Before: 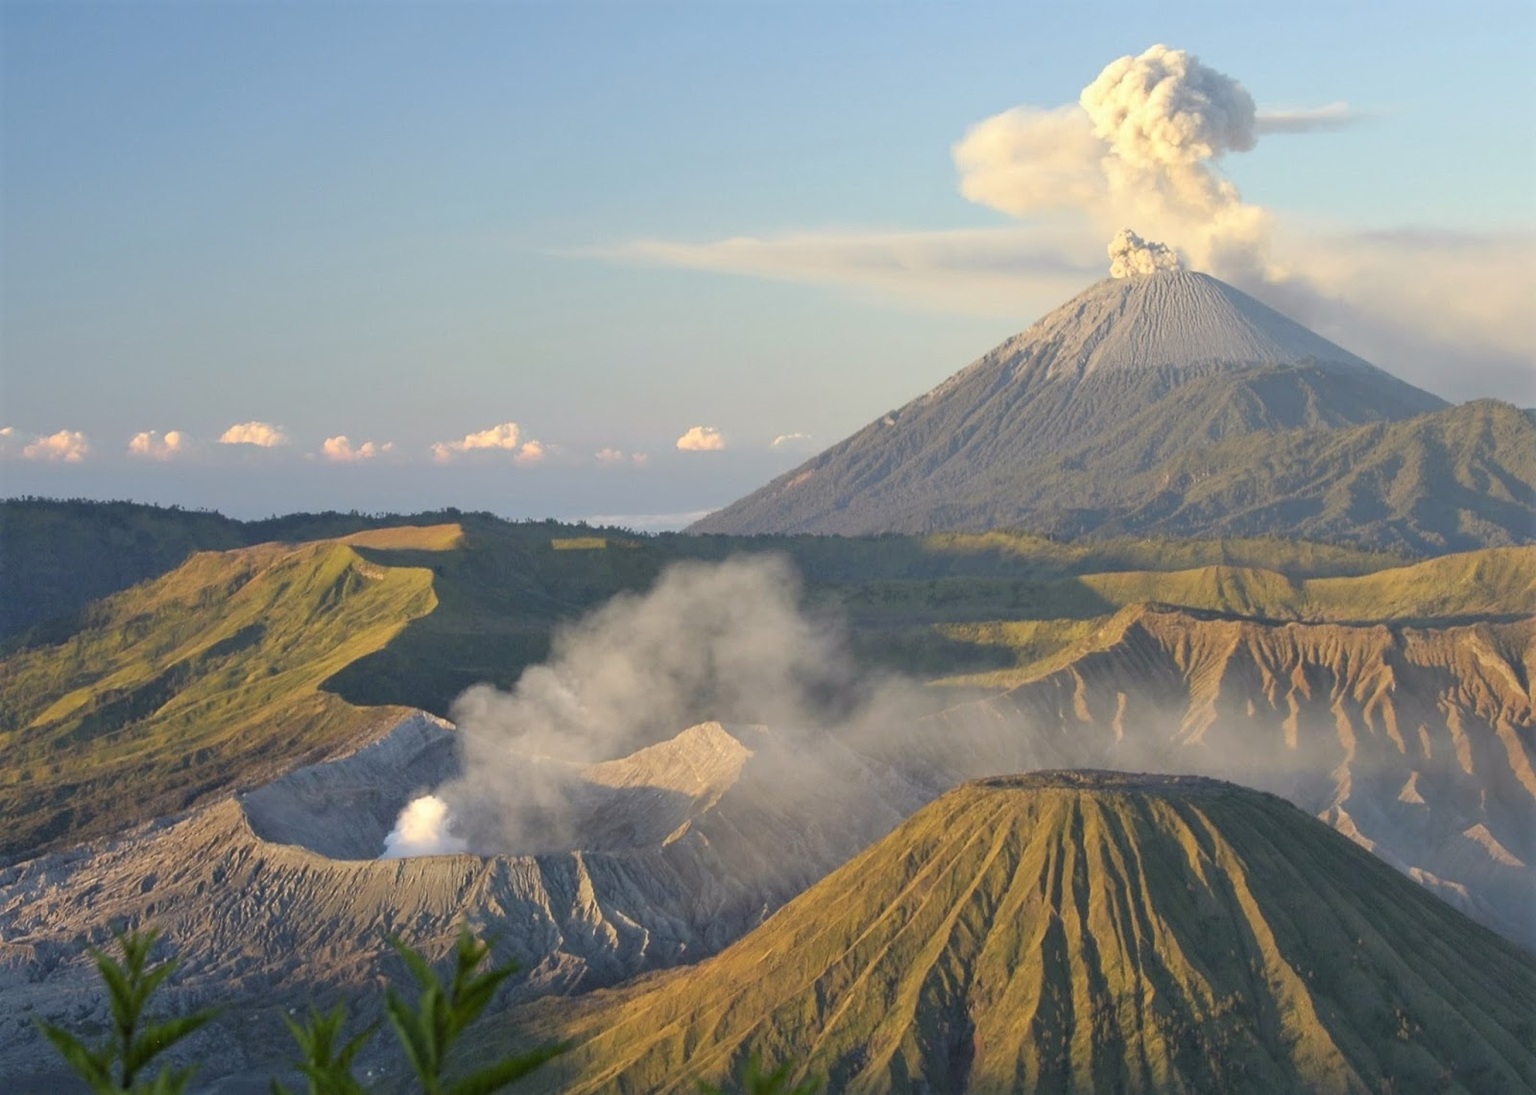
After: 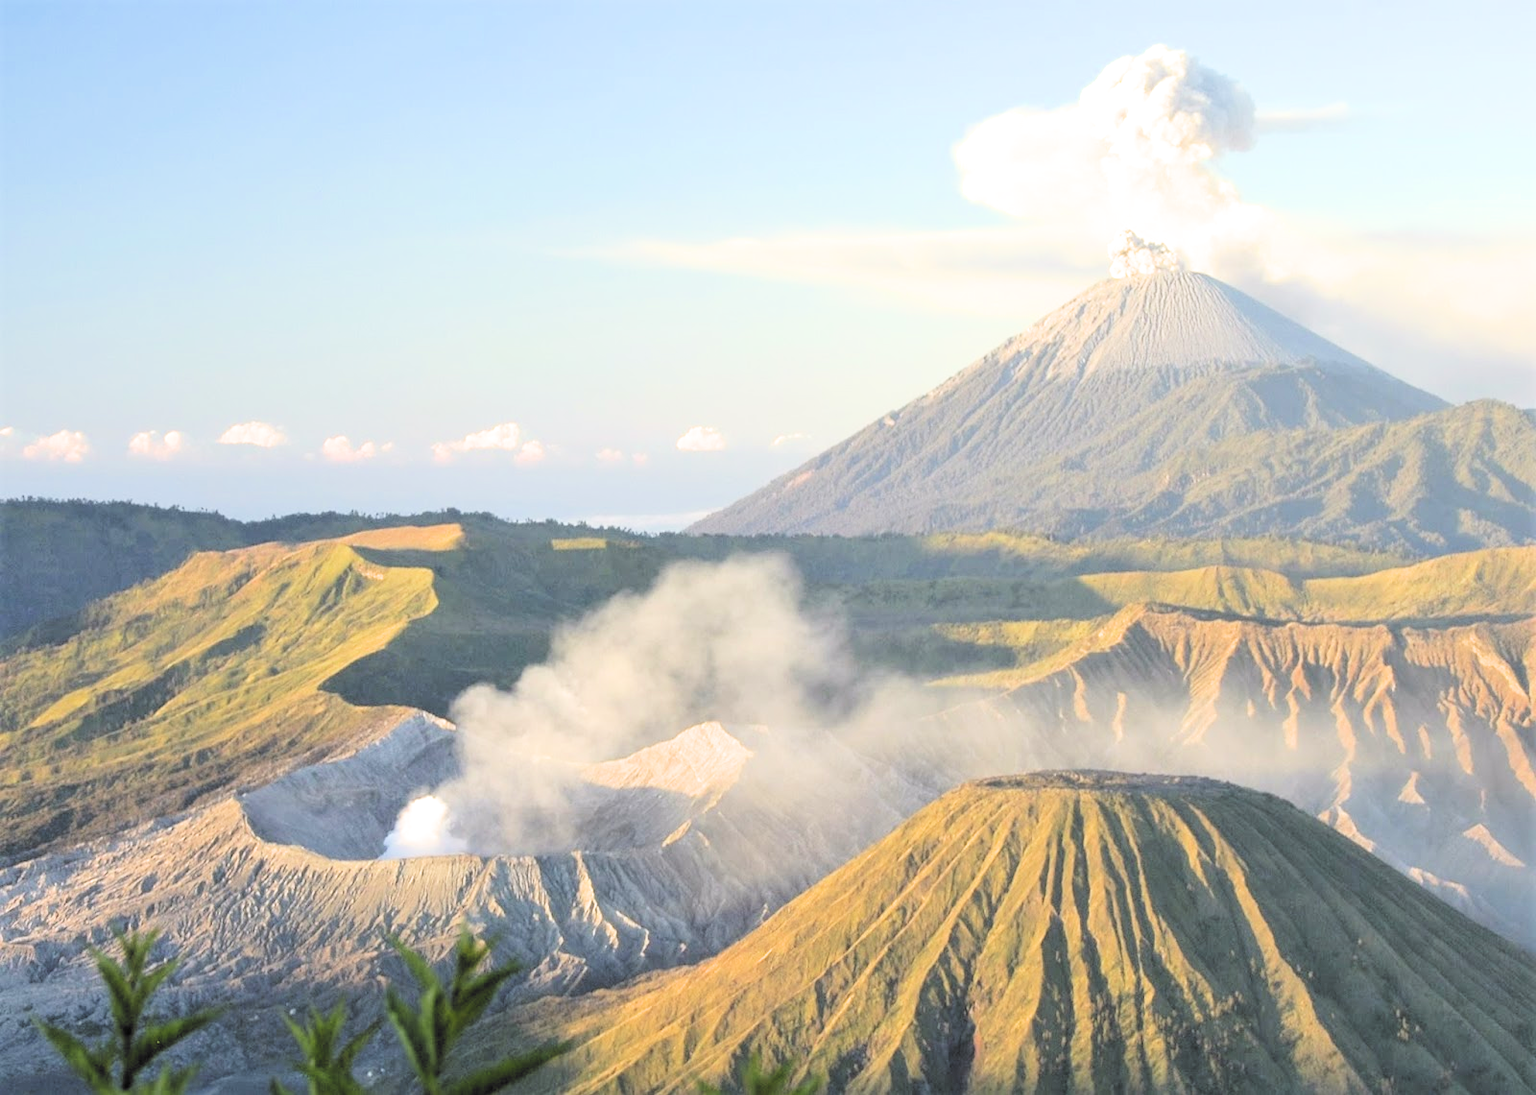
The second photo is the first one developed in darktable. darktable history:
haze removal: strength -0.095, compatibility mode true, adaptive false
filmic rgb: black relative exposure -5.02 EV, white relative exposure 3.53 EV, threshold 3.06 EV, hardness 3.19, contrast 1.297, highlights saturation mix -48.87%, color science v6 (2022), enable highlight reconstruction true
exposure: black level correction 0, exposure 1.199 EV, compensate highlight preservation false
